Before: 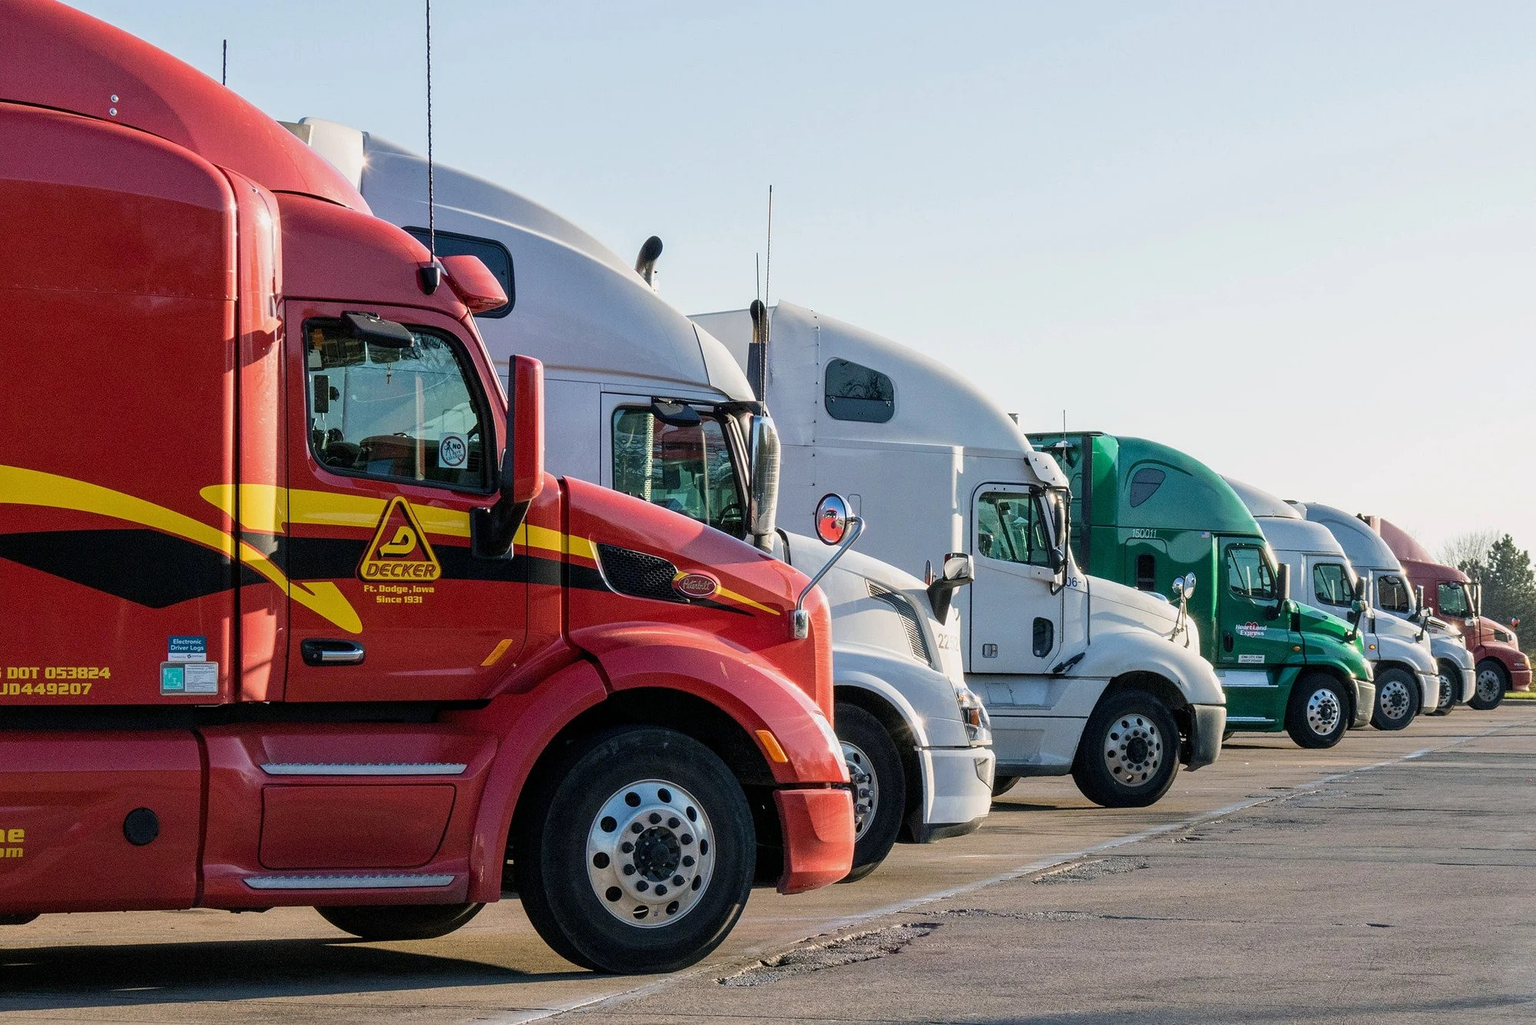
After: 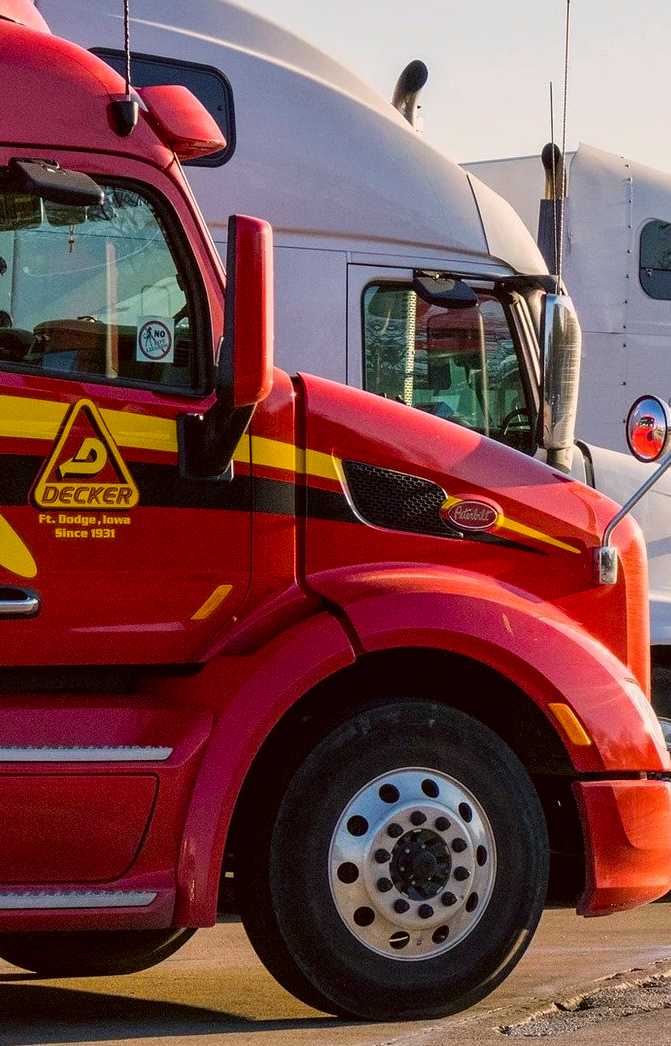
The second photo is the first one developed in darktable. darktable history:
color correction: highlights a* 6.27, highlights b* 8.19, shadows a* 5.94, shadows b* 7.23, saturation 0.9
crop and rotate: left 21.77%, top 18.528%, right 44.676%, bottom 2.997%
color balance rgb: linear chroma grading › global chroma 15%, perceptual saturation grading › global saturation 30%
